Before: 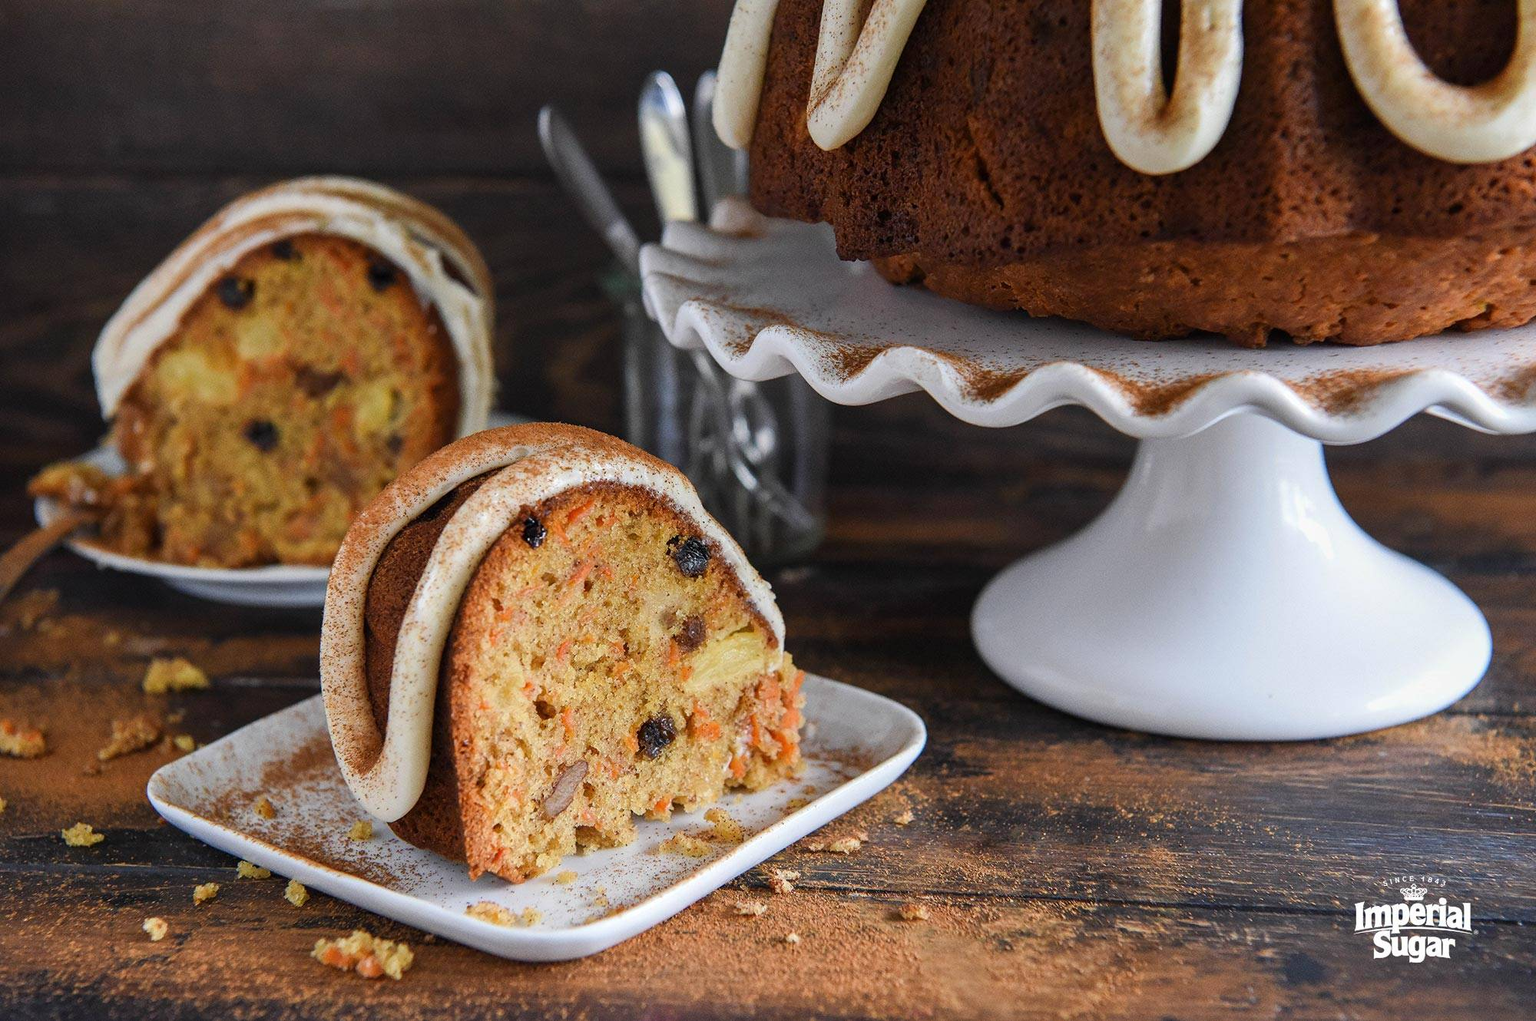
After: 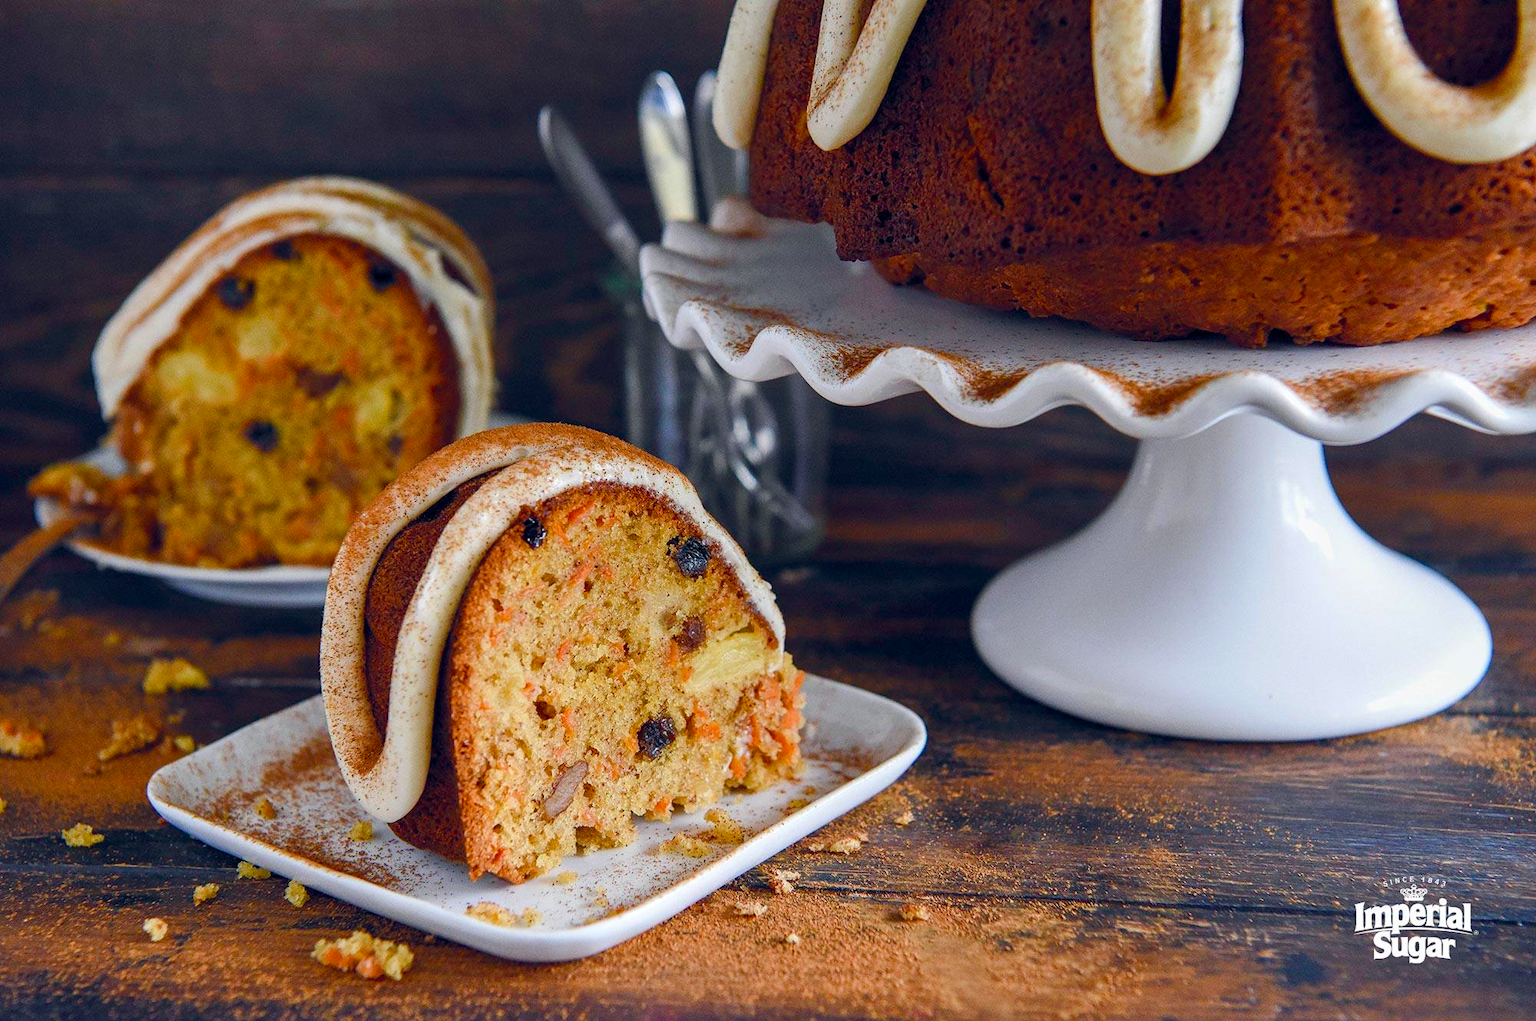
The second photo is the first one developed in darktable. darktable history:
color balance rgb: shadows lift › chroma 2.038%, shadows lift › hue 247.75°, global offset › chroma 0.099%, global offset › hue 253.73°, perceptual saturation grading › global saturation 20%, perceptual saturation grading › highlights -24.836%, perceptual saturation grading › shadows 49.409%, global vibrance 20%
